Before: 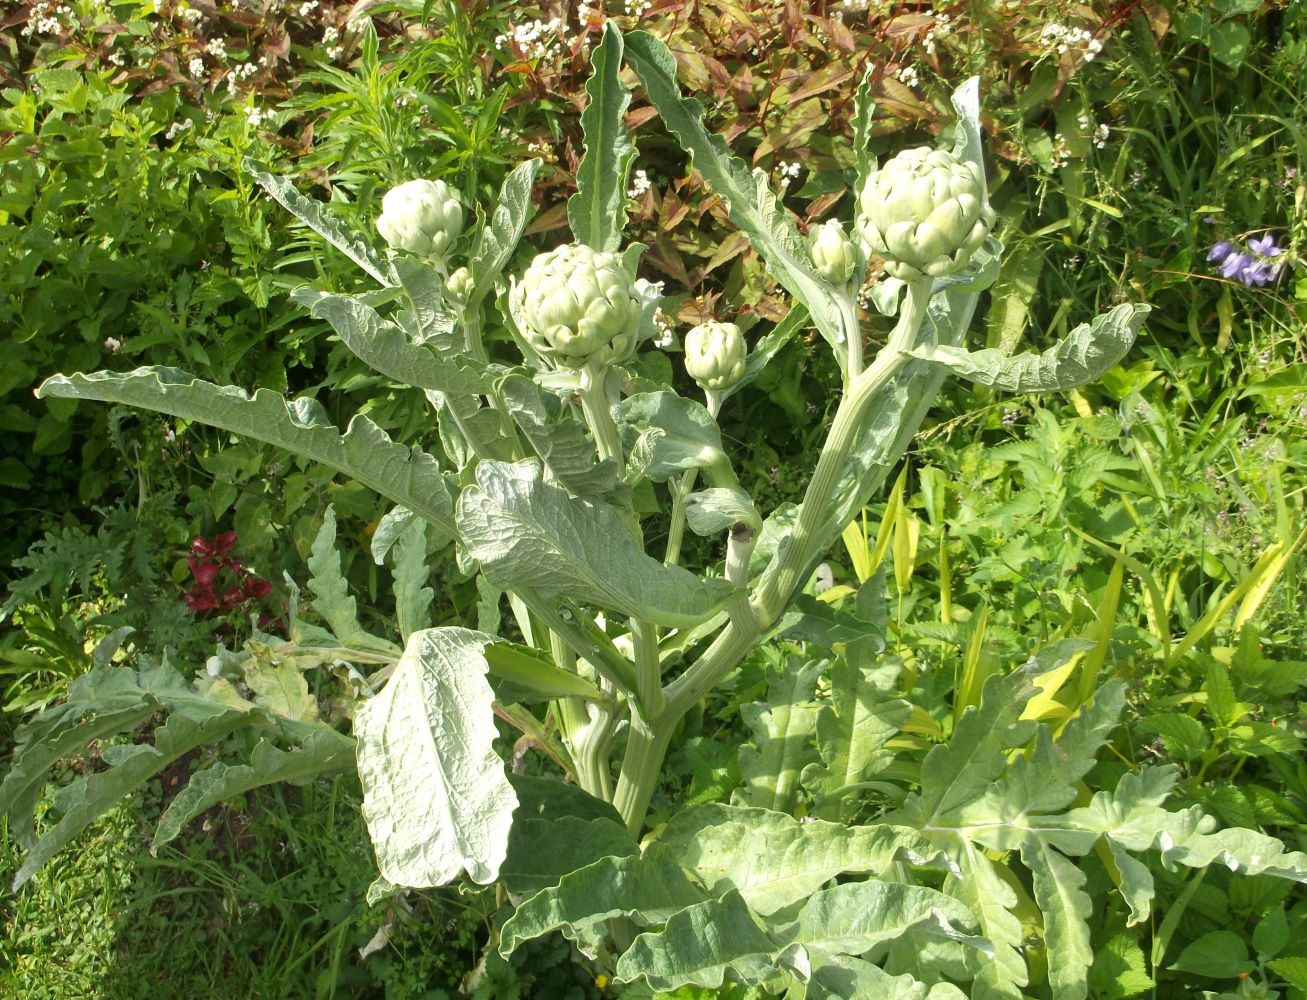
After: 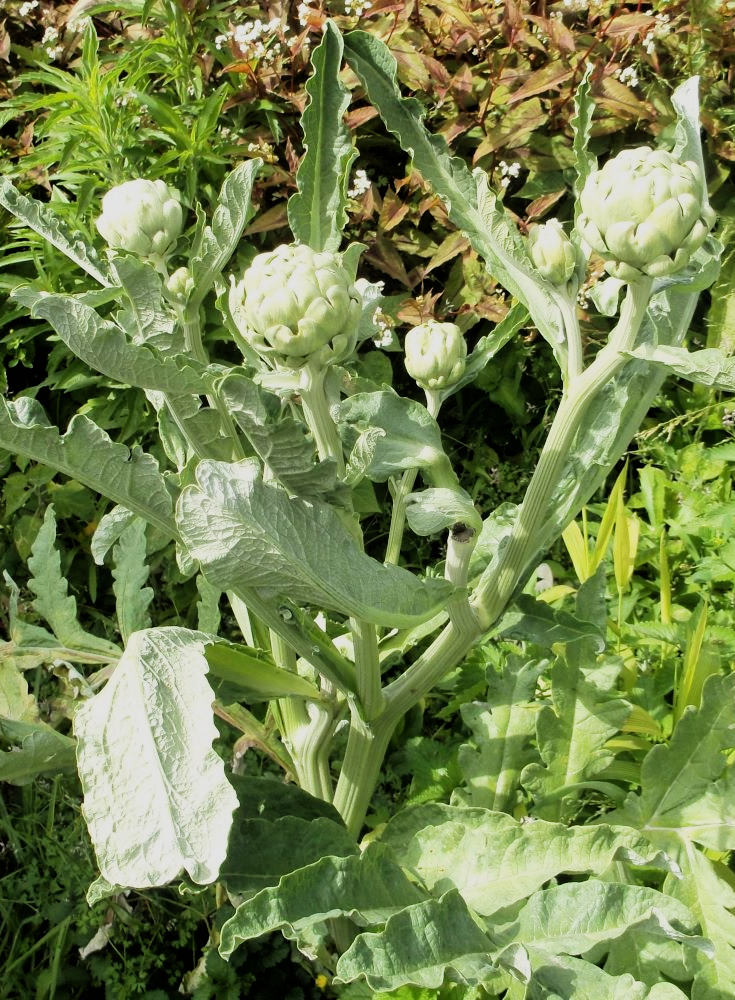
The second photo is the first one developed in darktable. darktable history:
crop: left 21.496%, right 22.254%
filmic rgb: black relative exposure -5 EV, hardness 2.88, contrast 1.3, highlights saturation mix -30%
